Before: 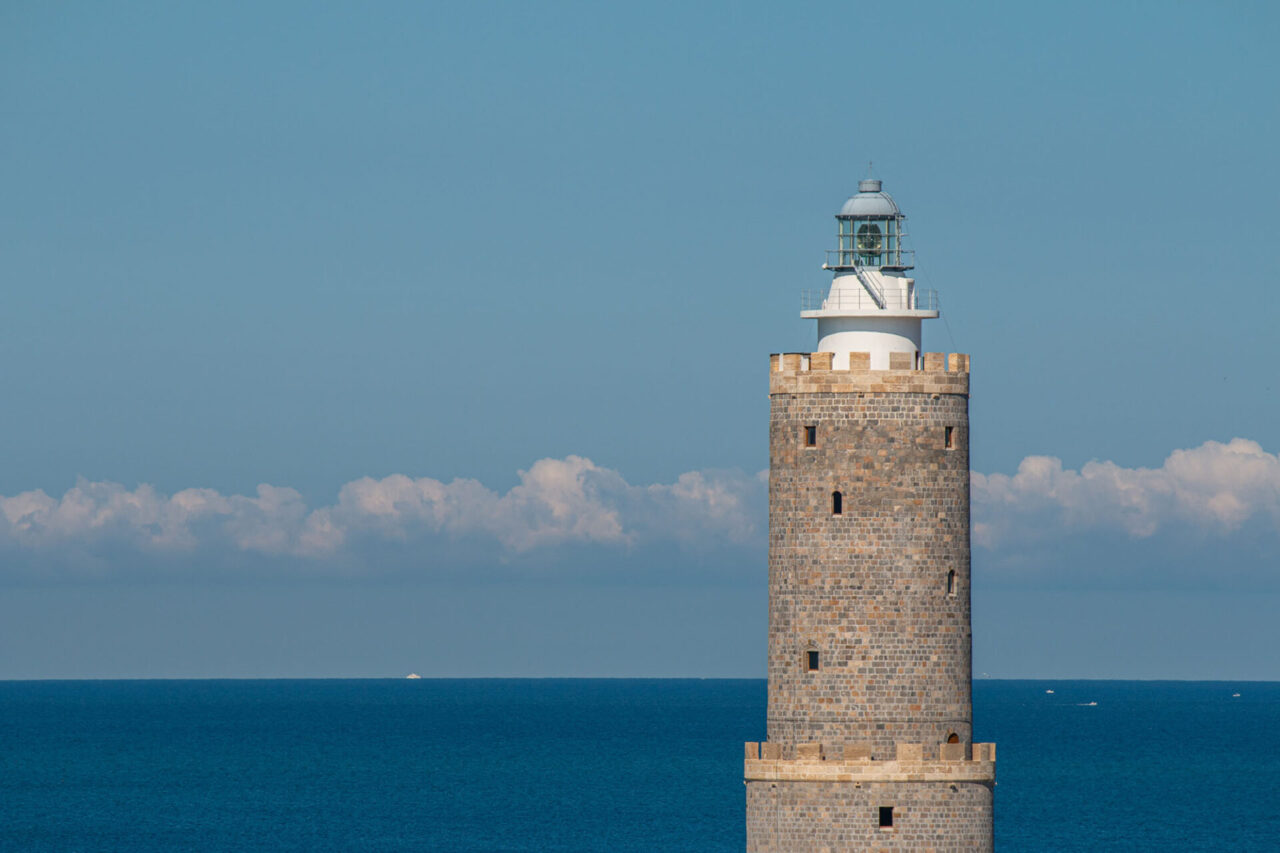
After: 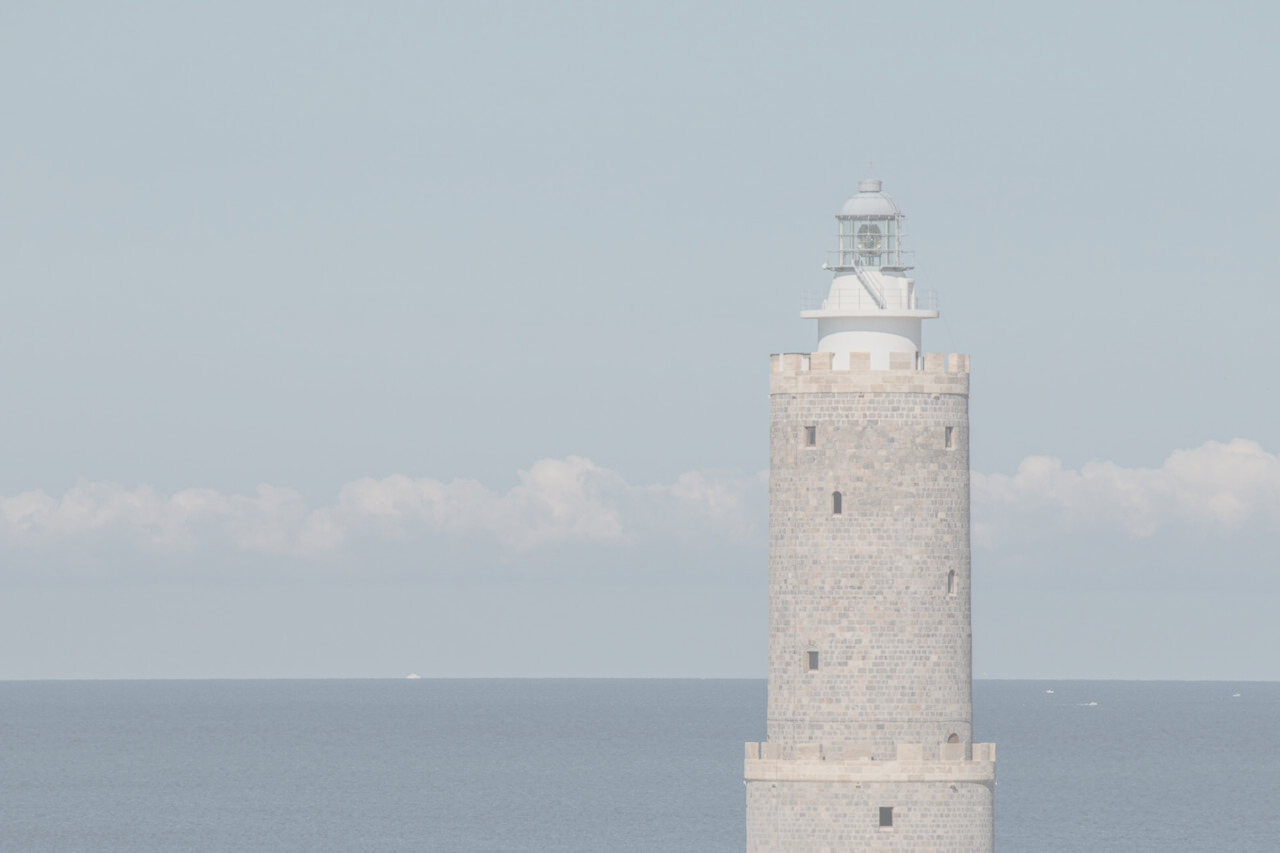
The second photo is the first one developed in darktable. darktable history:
contrast brightness saturation: contrast -0.32, brightness 0.75, saturation -0.78
exposure: exposure -0.116 EV, compensate exposure bias true, compensate highlight preservation false
velvia: on, module defaults
